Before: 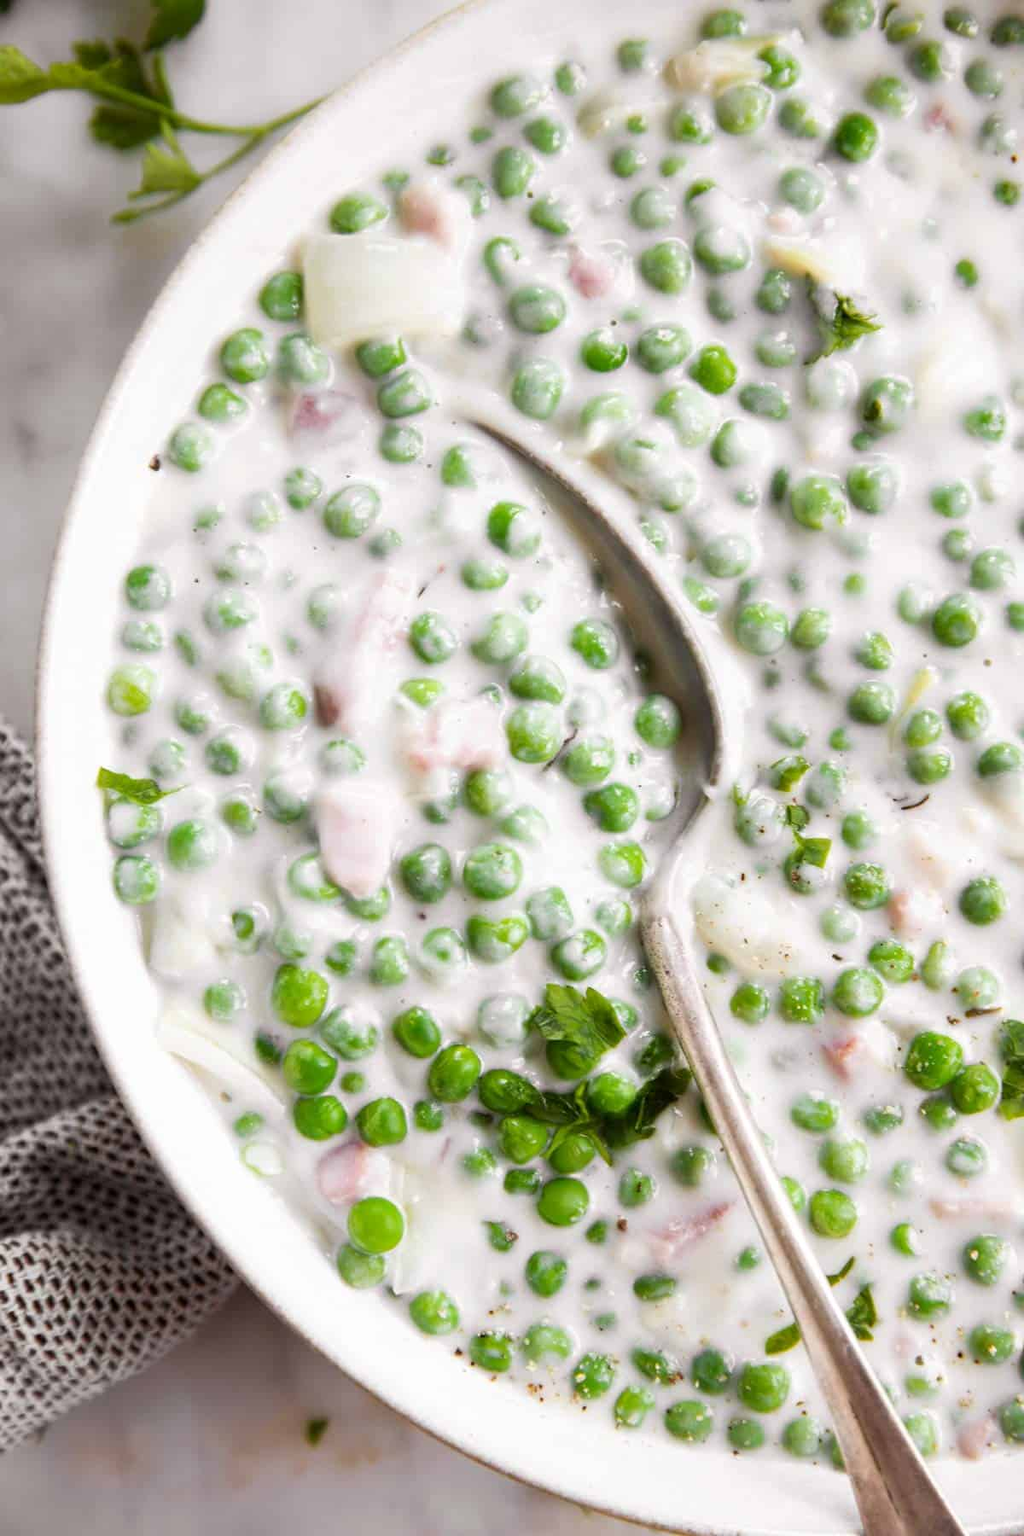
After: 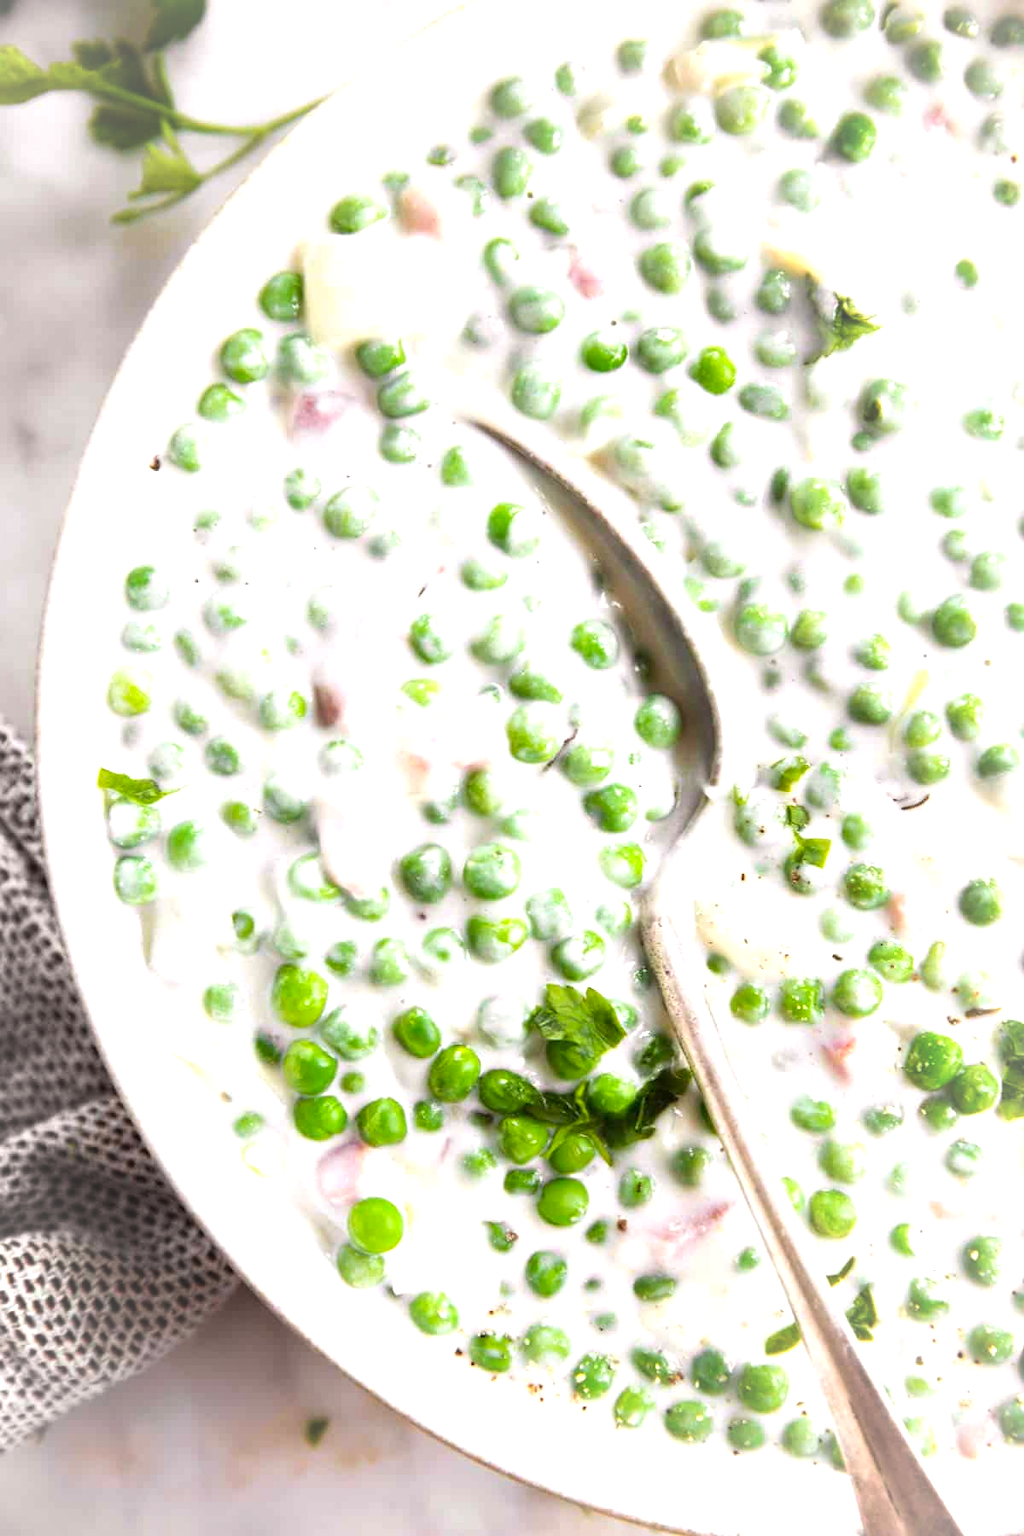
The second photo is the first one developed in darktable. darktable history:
exposure: black level correction 0, exposure 0.691 EV, compensate exposure bias true, compensate highlight preservation false
color balance rgb: shadows lift › luminance -9.514%, perceptual saturation grading › global saturation 0.015%, global vibrance 20%
vignetting: fall-off start 72.05%, fall-off radius 108.62%, brightness 0.297, saturation 0.003, center (-0.149, 0.016), width/height ratio 0.732
